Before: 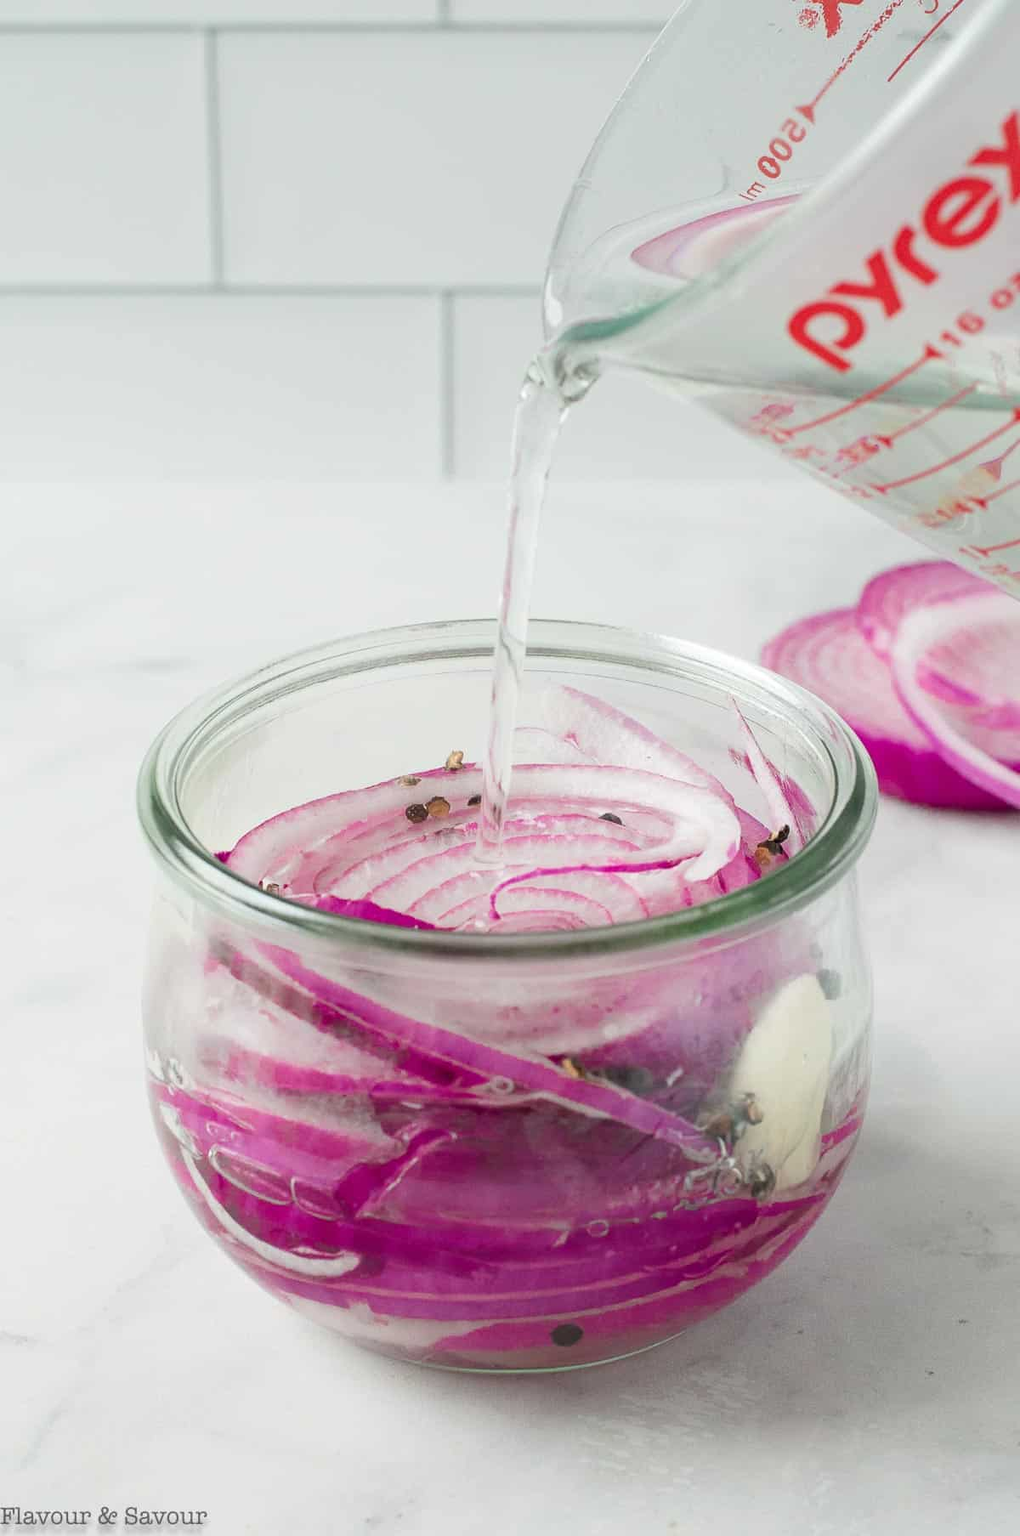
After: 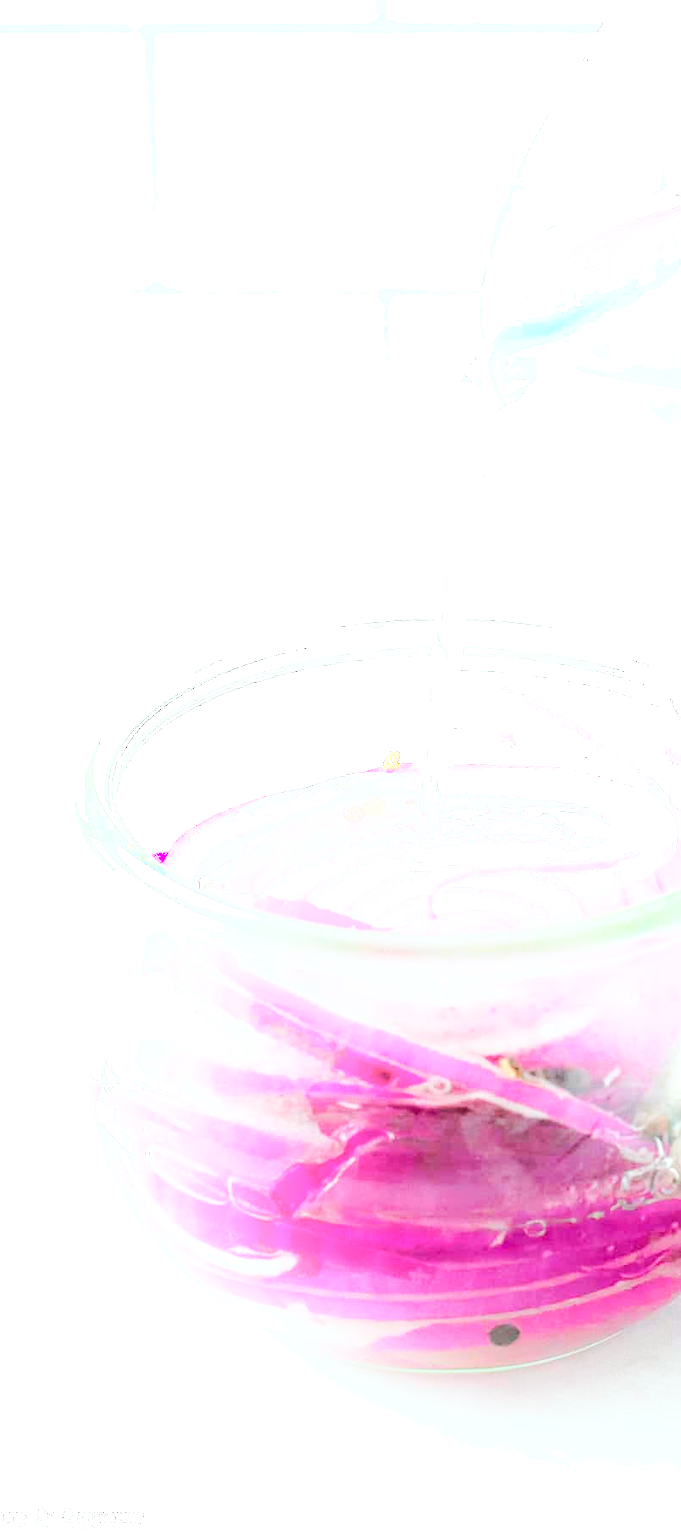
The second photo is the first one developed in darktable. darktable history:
color correction: highlights a* -2.98, highlights b* -2.18, shadows a* 1.98, shadows b* 2.82
crop and rotate: left 6.229%, right 26.877%
shadows and highlights: shadows -89.36, highlights 90.92, soften with gaussian
exposure: black level correction 0, exposure 0.947 EV, compensate exposure bias true, compensate highlight preservation false
tone curve: curves: ch0 [(0, 0) (0.003, 0.047) (0.011, 0.051) (0.025, 0.051) (0.044, 0.057) (0.069, 0.068) (0.1, 0.076) (0.136, 0.108) (0.177, 0.166) (0.224, 0.229) (0.277, 0.299) (0.335, 0.364) (0.399, 0.46) (0.468, 0.553) (0.543, 0.639) (0.623, 0.724) (0.709, 0.808) (0.801, 0.886) (0.898, 0.954) (1, 1)], preserve colors none
